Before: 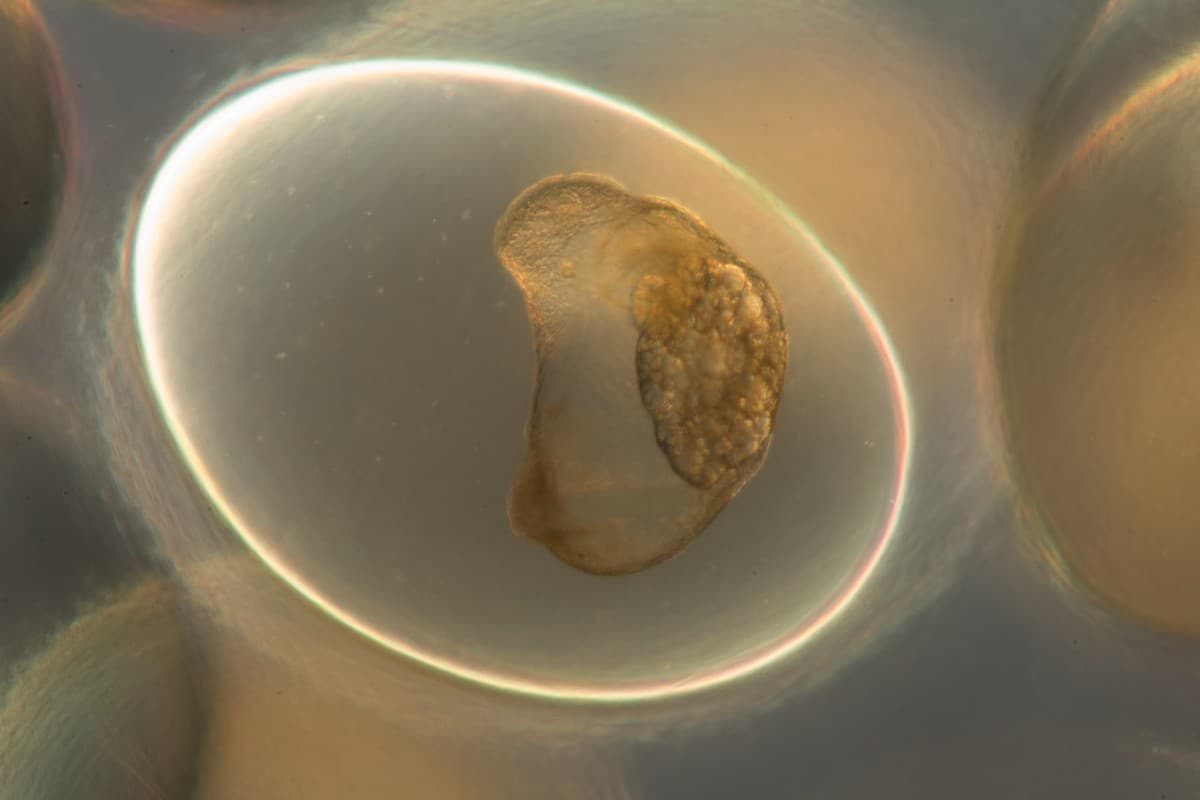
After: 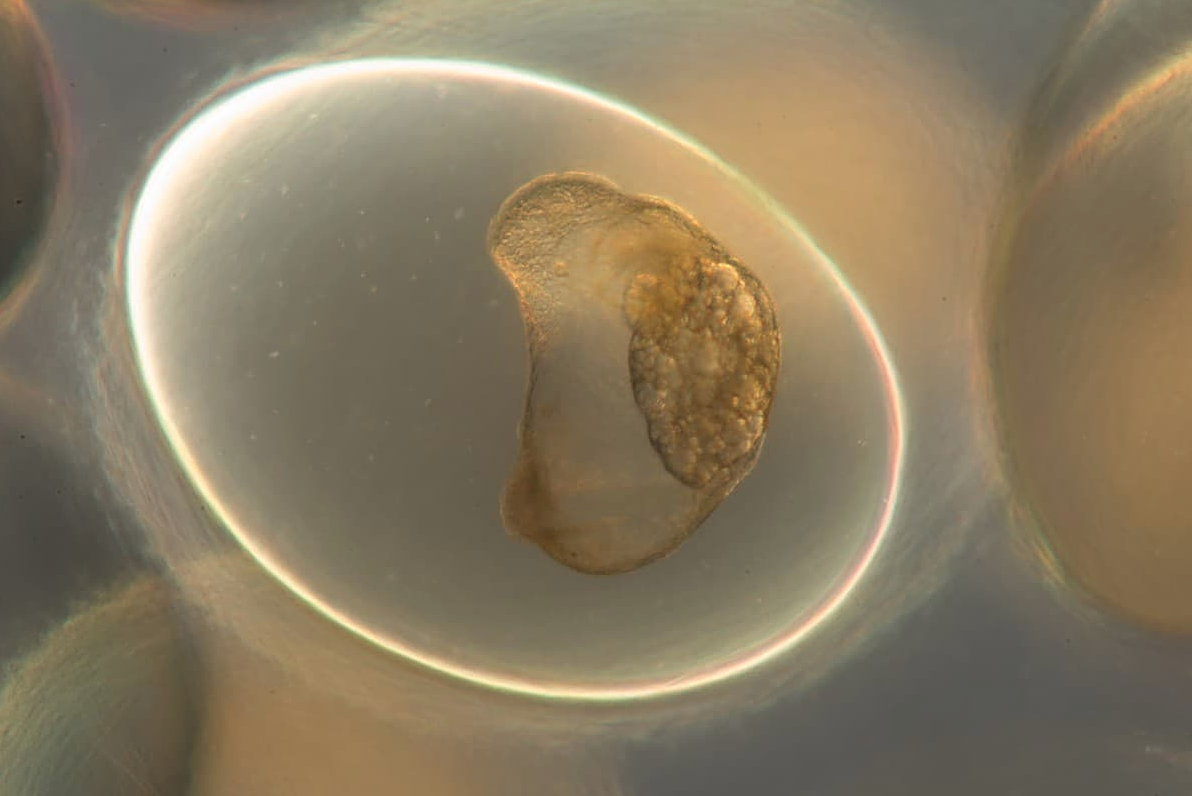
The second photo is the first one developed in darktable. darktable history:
levels: levels [0, 0.474, 0.947]
contrast brightness saturation: contrast -0.1, saturation -0.1
sharpen: on, module defaults
crop and rotate: left 0.614%, top 0.179%, bottom 0.309%
